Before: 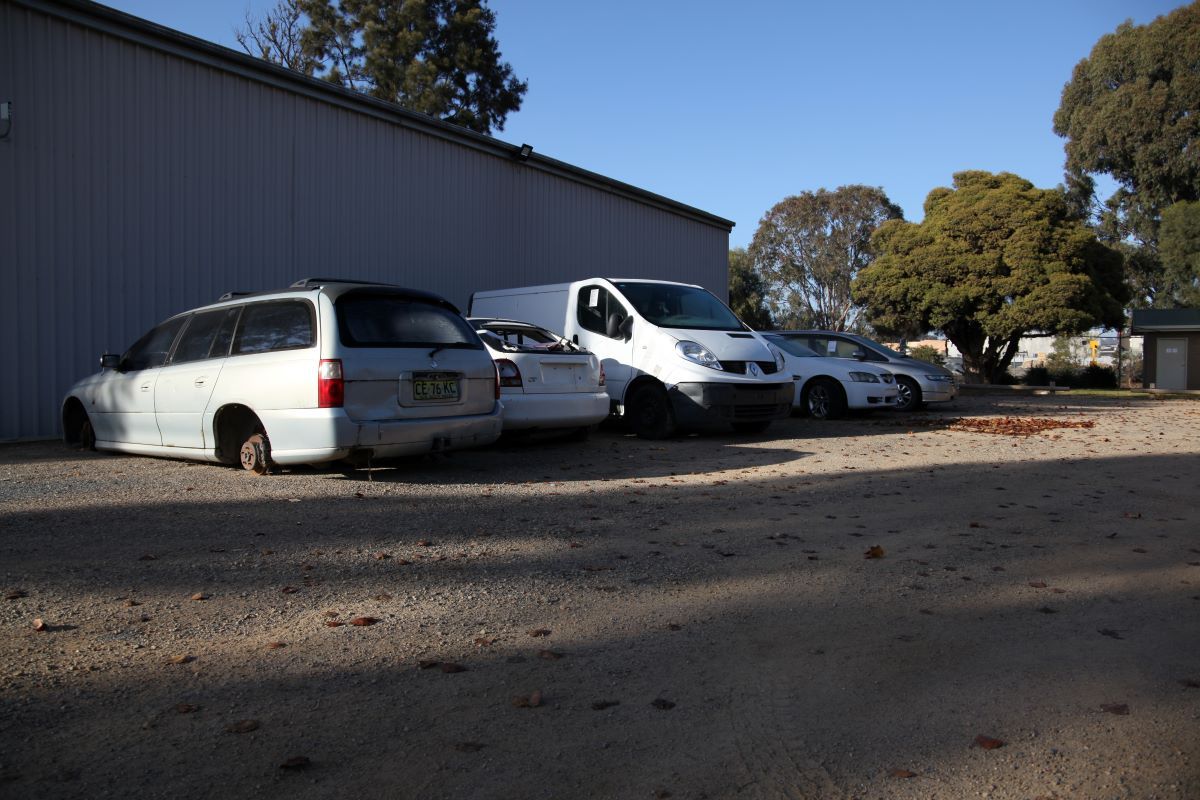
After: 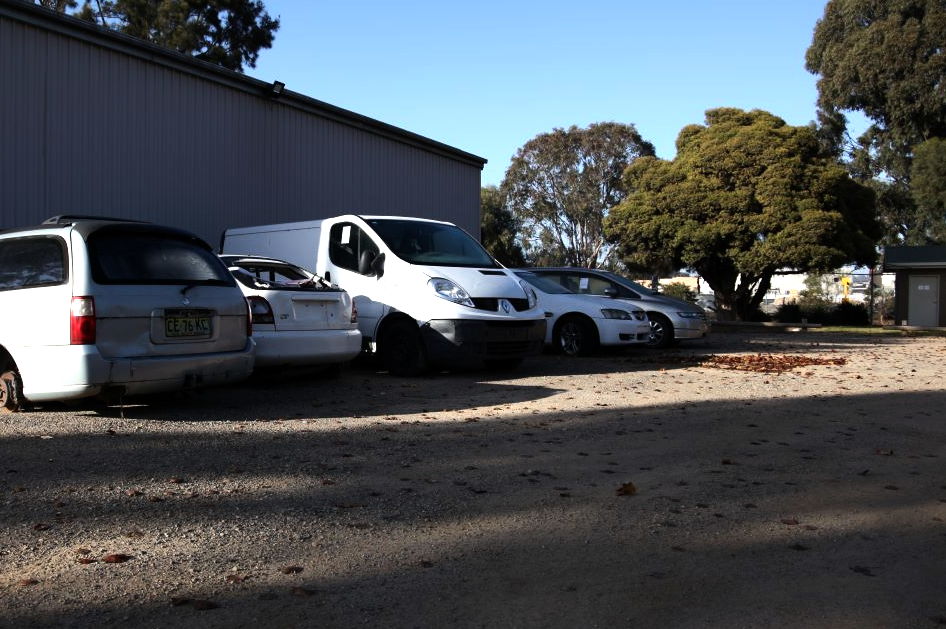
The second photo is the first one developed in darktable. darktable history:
tone equalizer: -8 EV -0.75 EV, -7 EV -0.7 EV, -6 EV -0.6 EV, -5 EV -0.4 EV, -3 EV 0.4 EV, -2 EV 0.6 EV, -1 EV 0.7 EV, +0 EV 0.75 EV, edges refinement/feathering 500, mask exposure compensation -1.57 EV, preserve details no
crop and rotate: left 20.74%, top 7.912%, right 0.375%, bottom 13.378%
